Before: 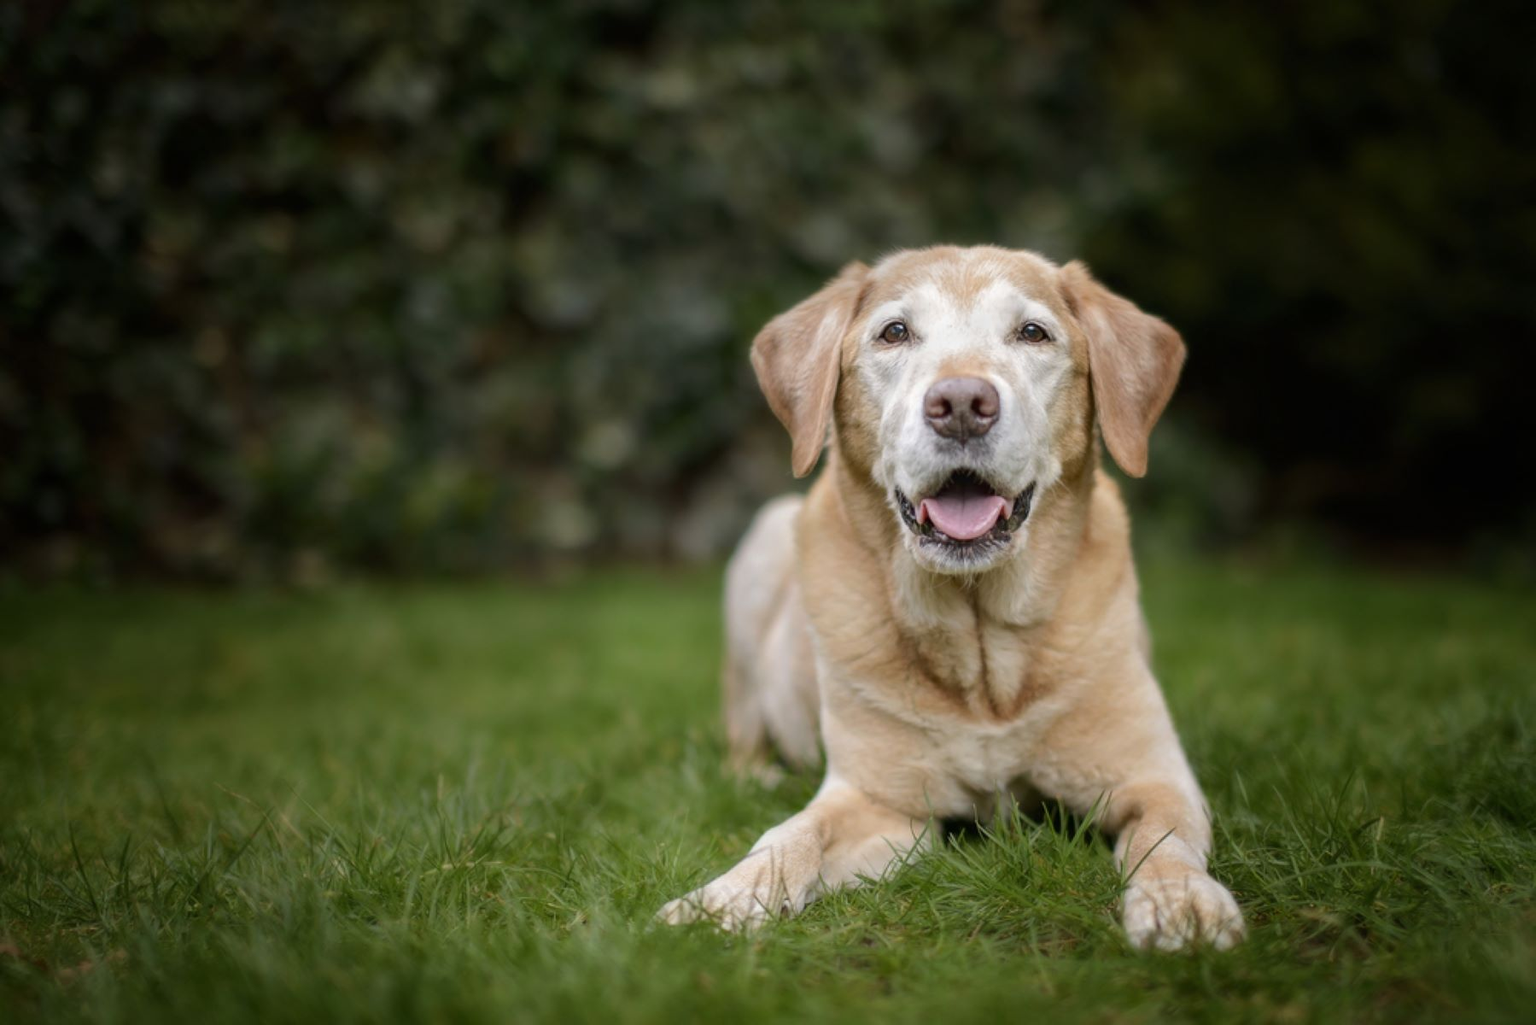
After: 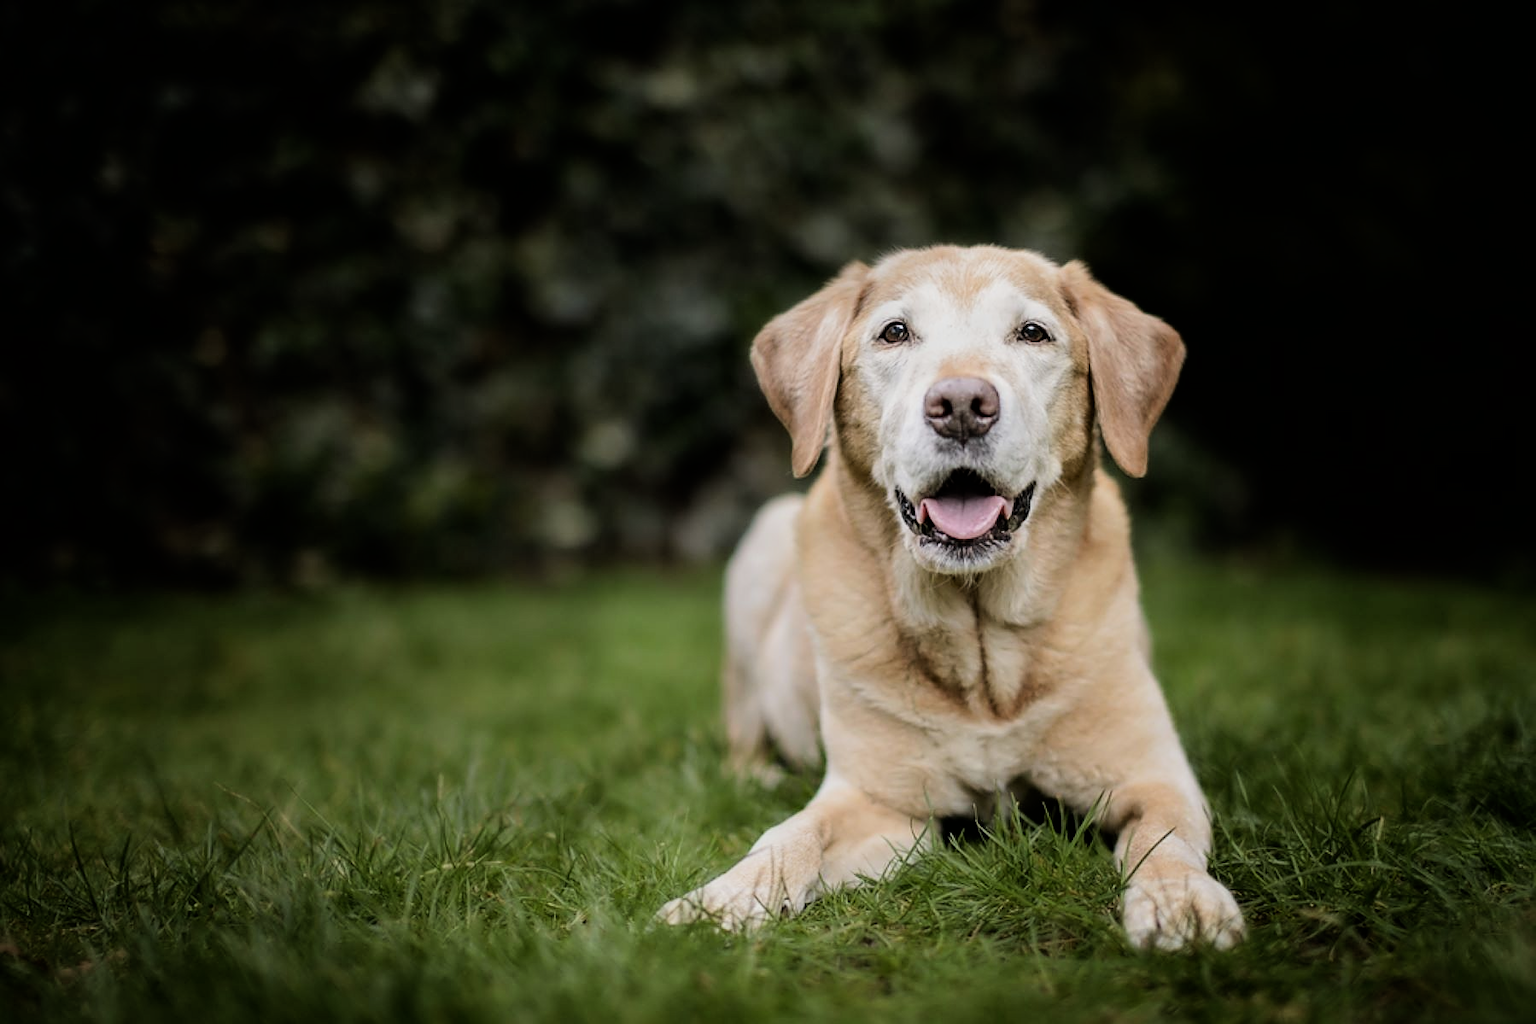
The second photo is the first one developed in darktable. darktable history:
sharpen: on, module defaults
filmic rgb: black relative exposure -8 EV, white relative exposure 4.05 EV, hardness 4.1, contrast 1.361
